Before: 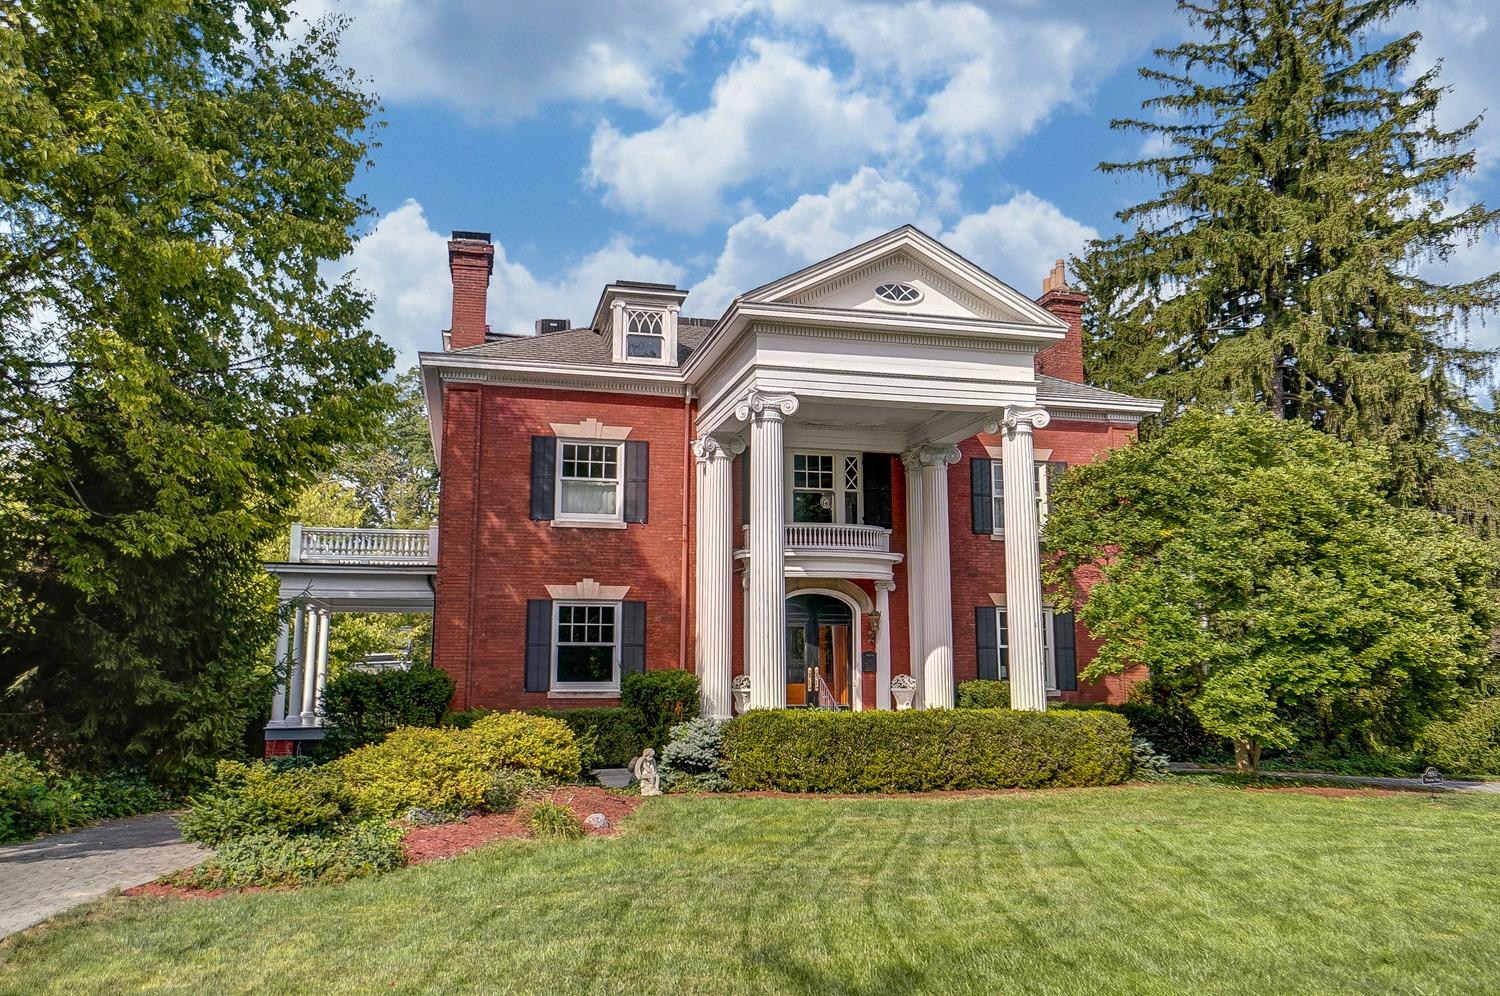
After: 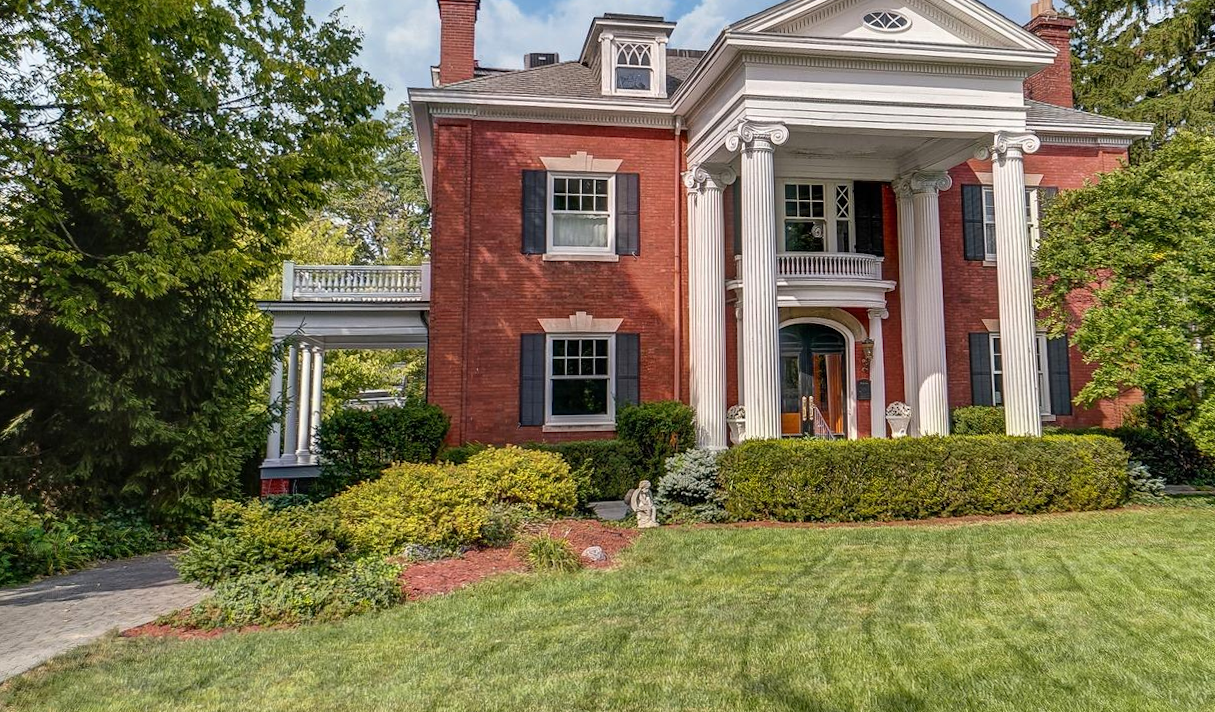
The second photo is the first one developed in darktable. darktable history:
crop: top 26.531%, right 17.959%
rotate and perspective: rotation -1°, crop left 0.011, crop right 0.989, crop top 0.025, crop bottom 0.975
